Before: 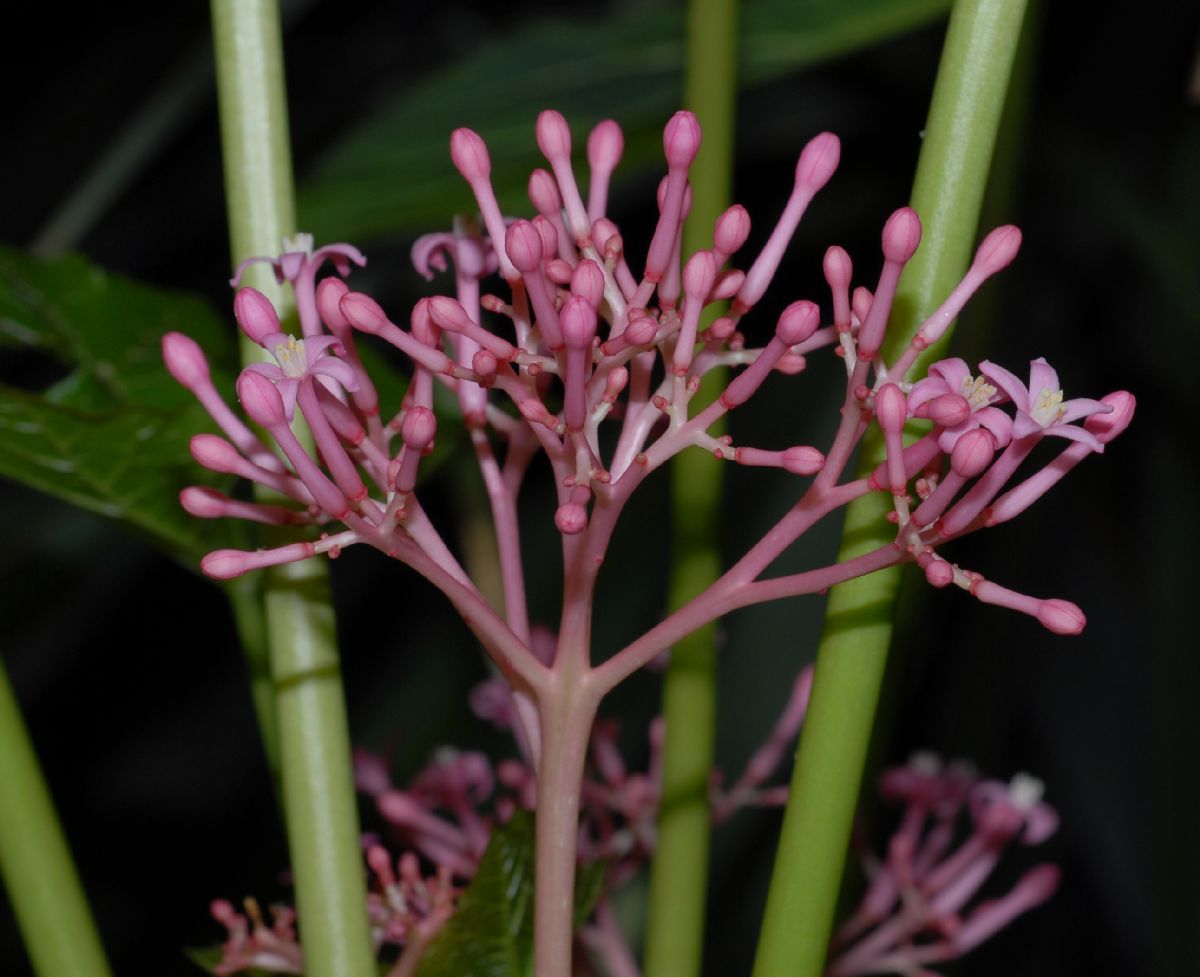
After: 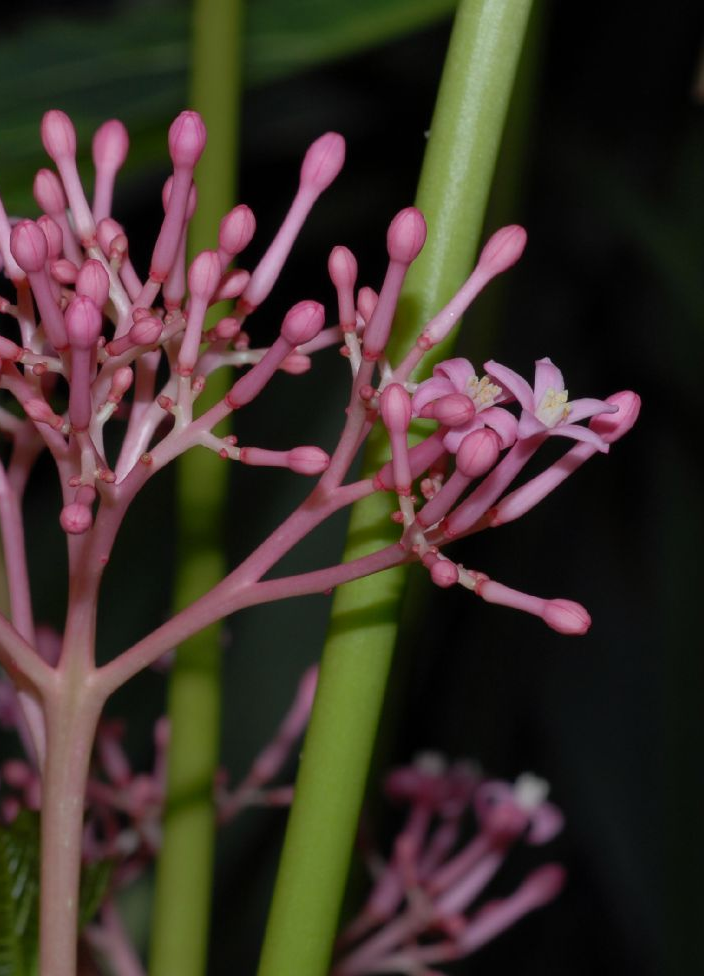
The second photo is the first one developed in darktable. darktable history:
crop: left 41.312%
